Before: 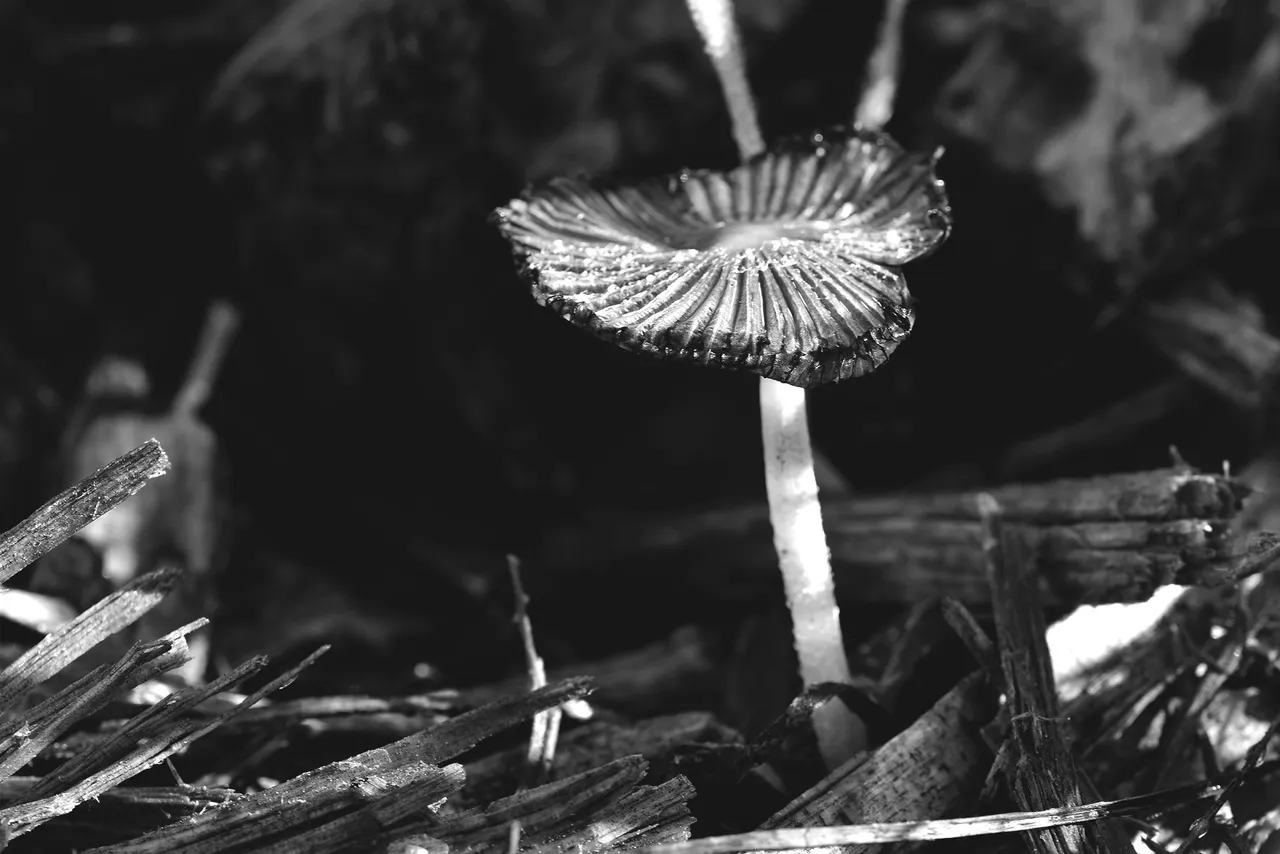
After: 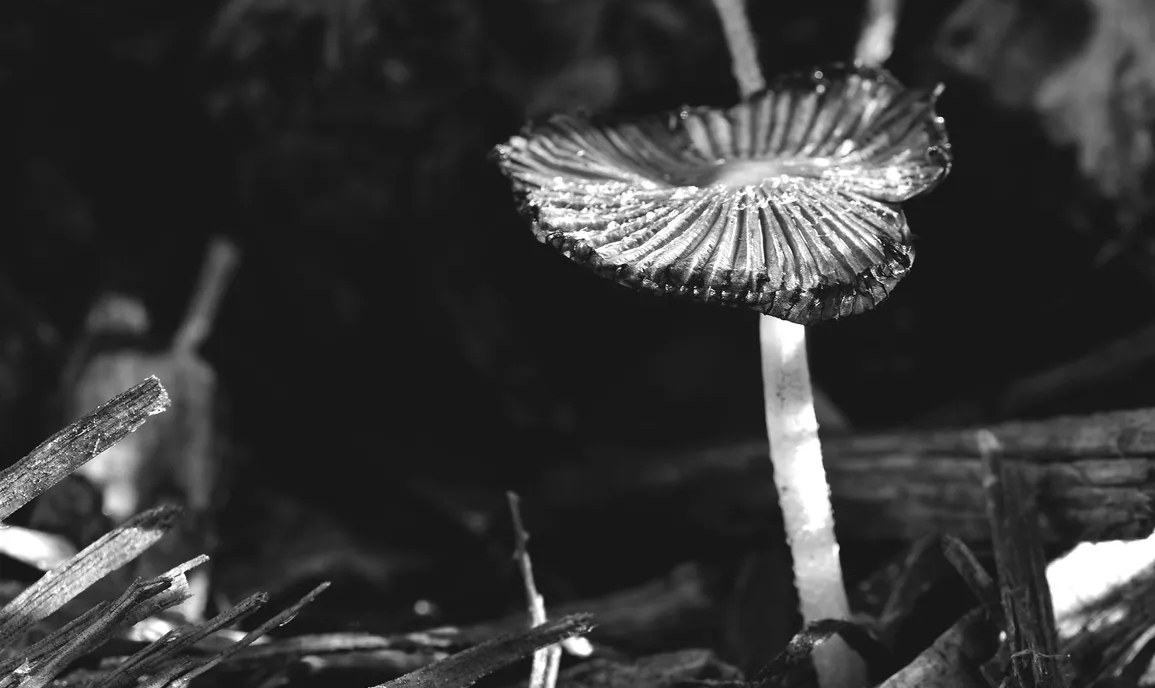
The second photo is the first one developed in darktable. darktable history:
crop: top 7.422%, right 9.698%, bottom 11.98%
